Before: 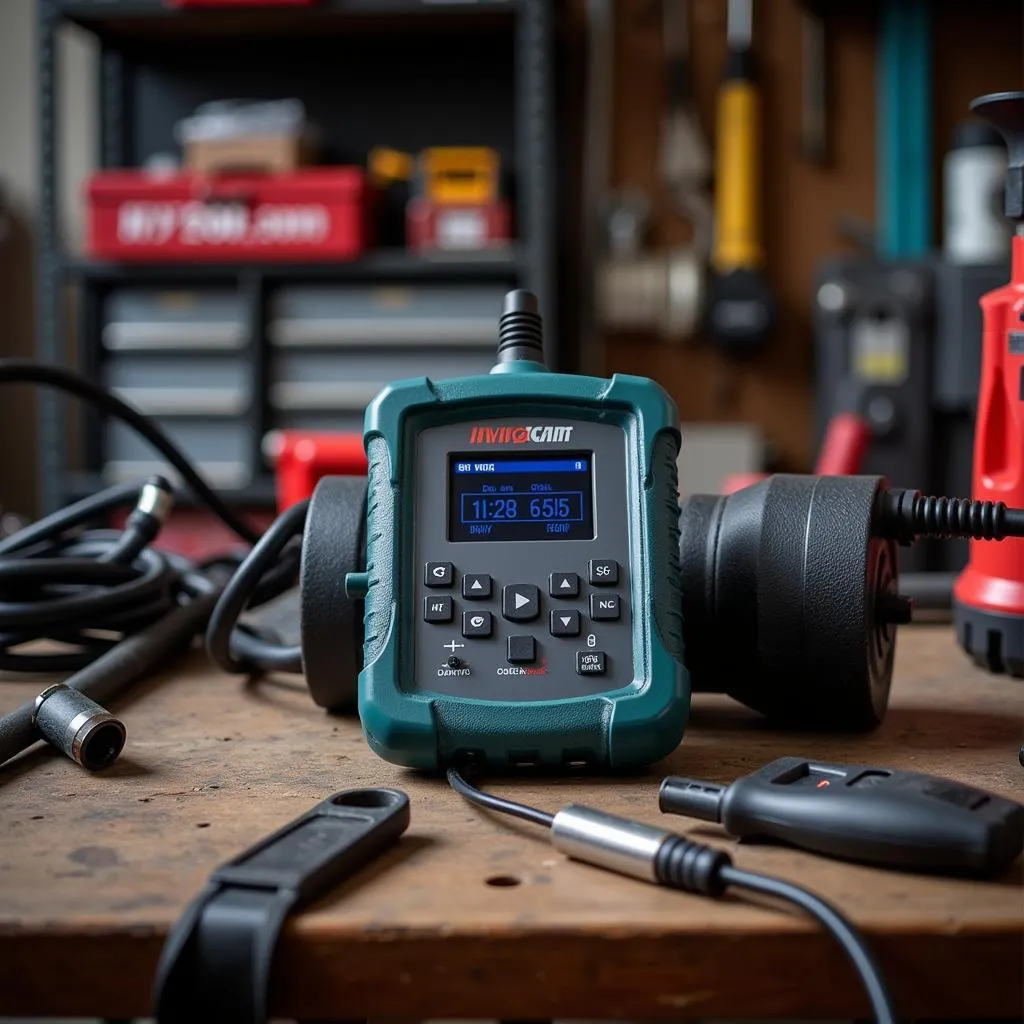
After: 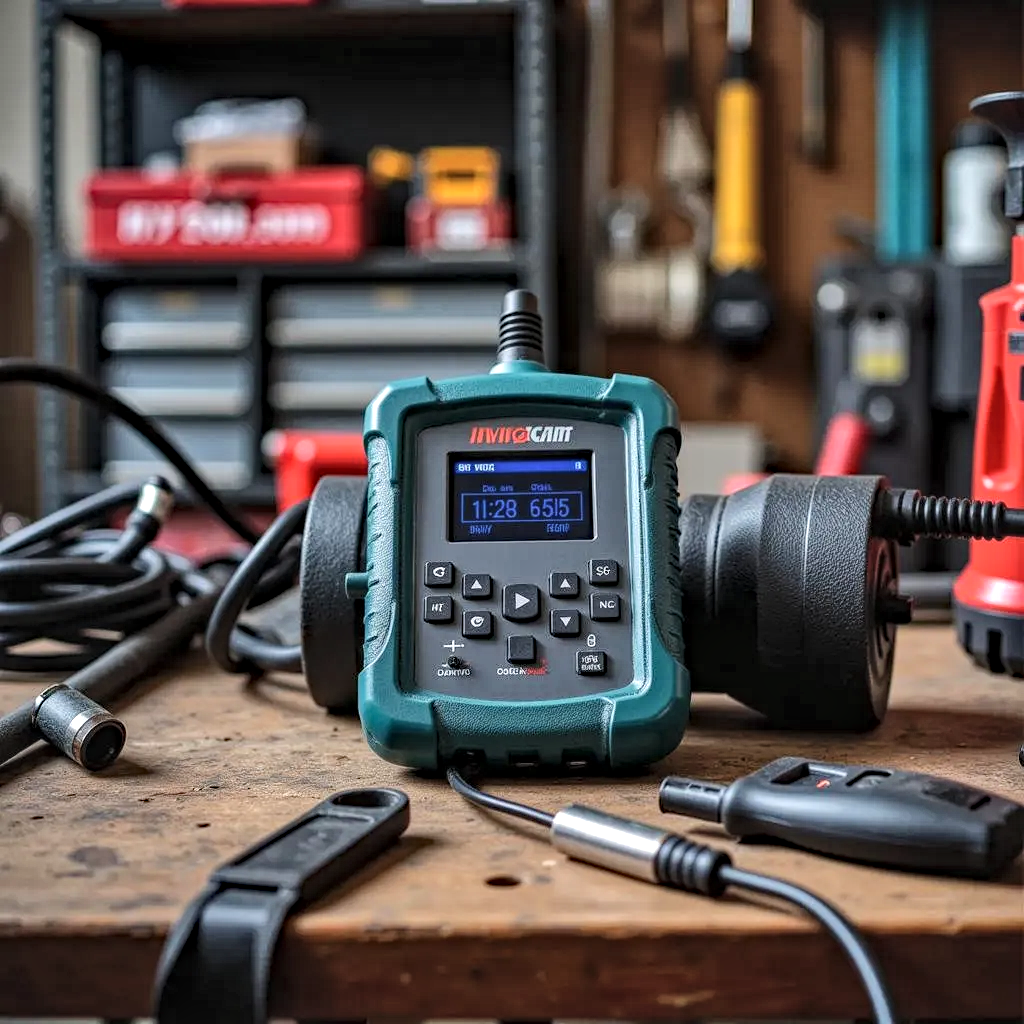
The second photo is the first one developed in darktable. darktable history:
exposure: black level correction -0.005, exposure 0.054 EV, compensate highlight preservation false
shadows and highlights: shadows 60, highlights -60.23, soften with gaussian
local contrast: highlights 100%, shadows 100%, detail 200%, midtone range 0.2
haze removal: compatibility mode true, adaptive false
